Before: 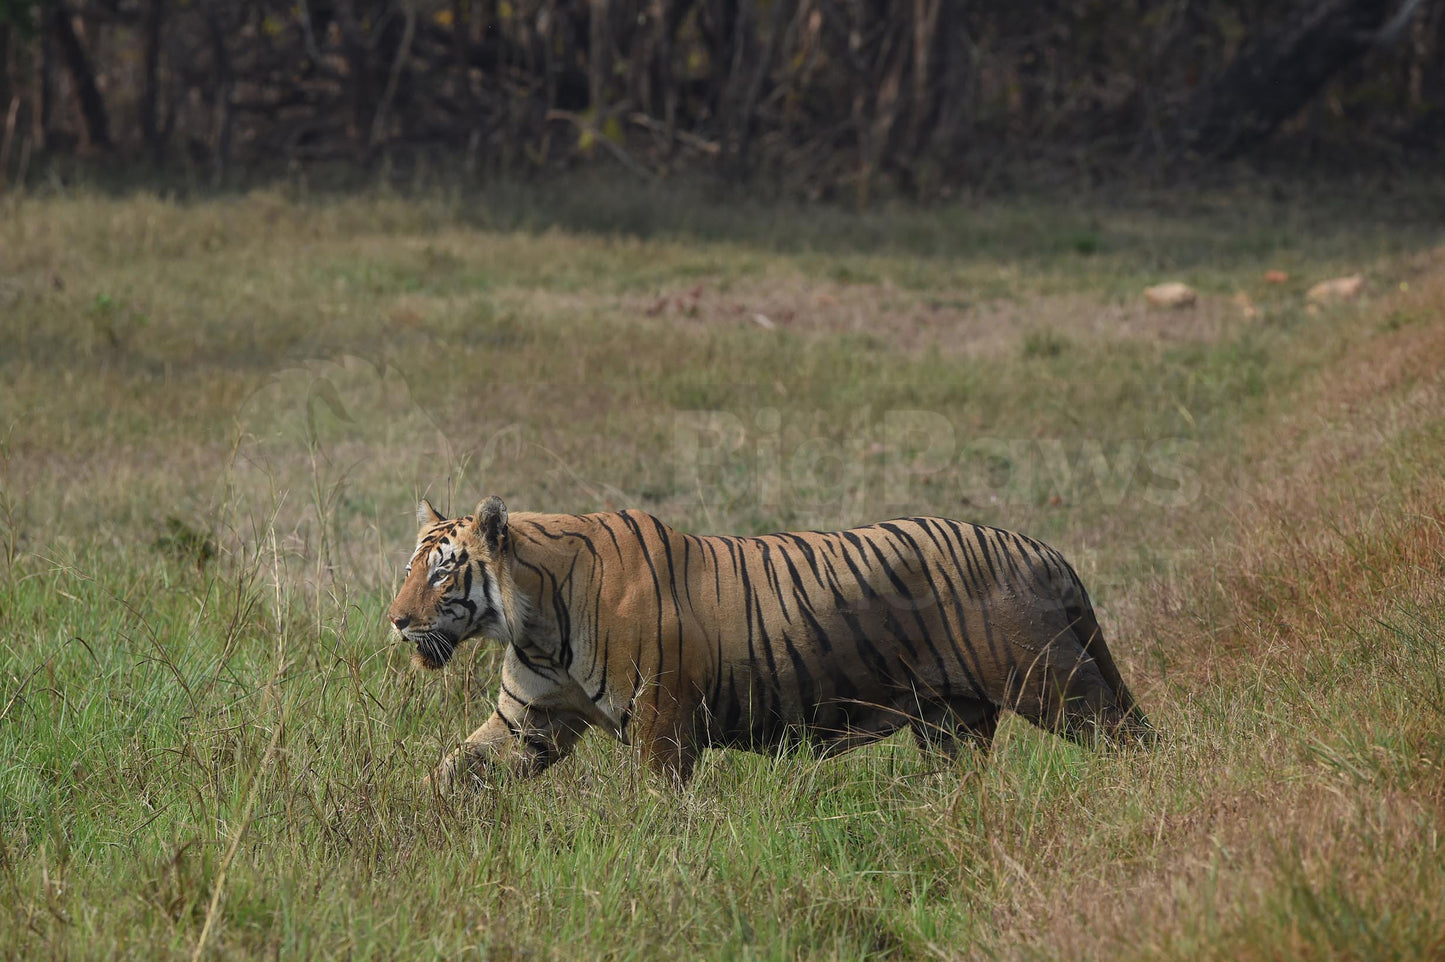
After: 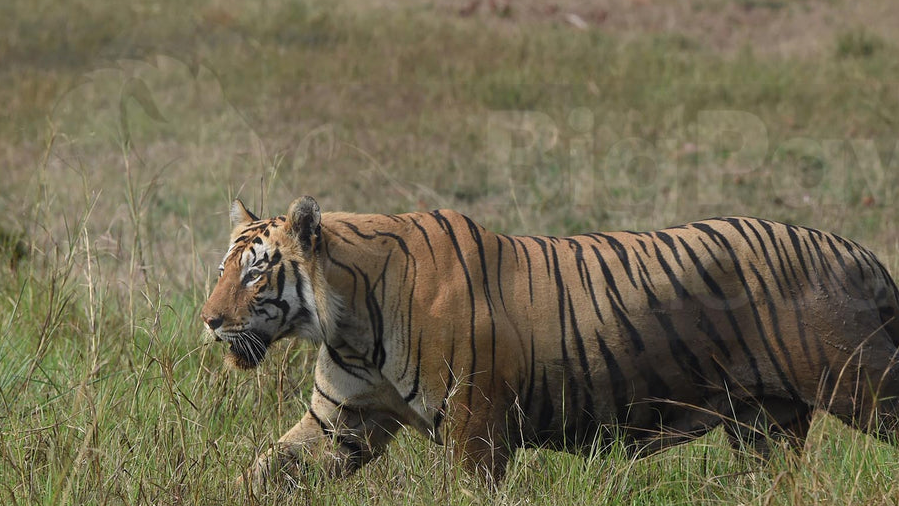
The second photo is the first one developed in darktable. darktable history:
crop: left 13.01%, top 31.199%, right 24.734%, bottom 16.103%
